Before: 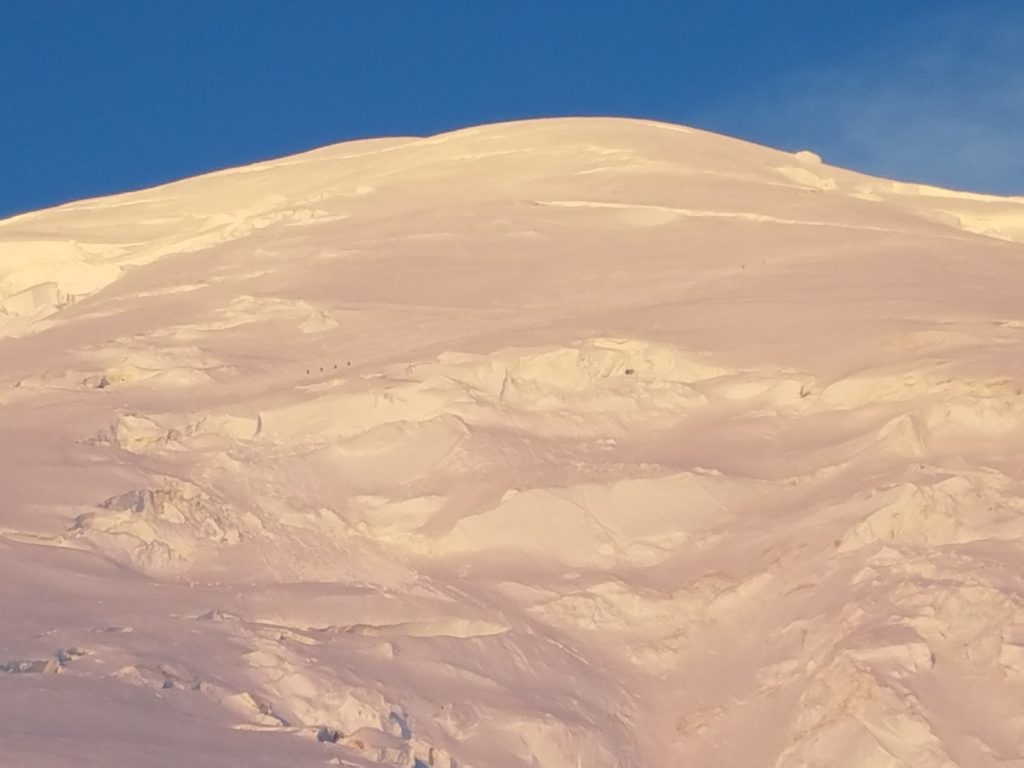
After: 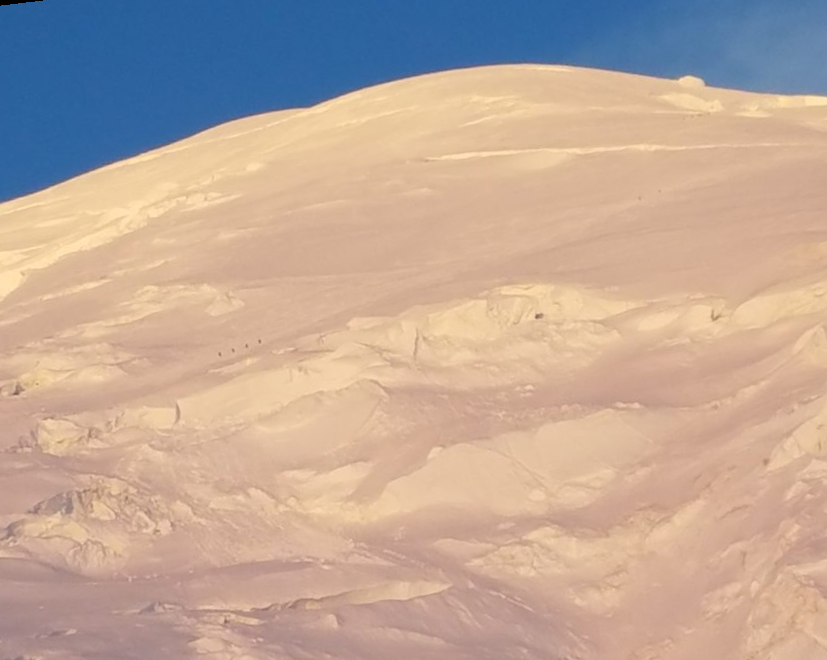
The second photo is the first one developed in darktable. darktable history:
crop and rotate: left 11.831%, top 11.346%, right 13.429%, bottom 13.899%
rotate and perspective: rotation -6.83°, automatic cropping off
